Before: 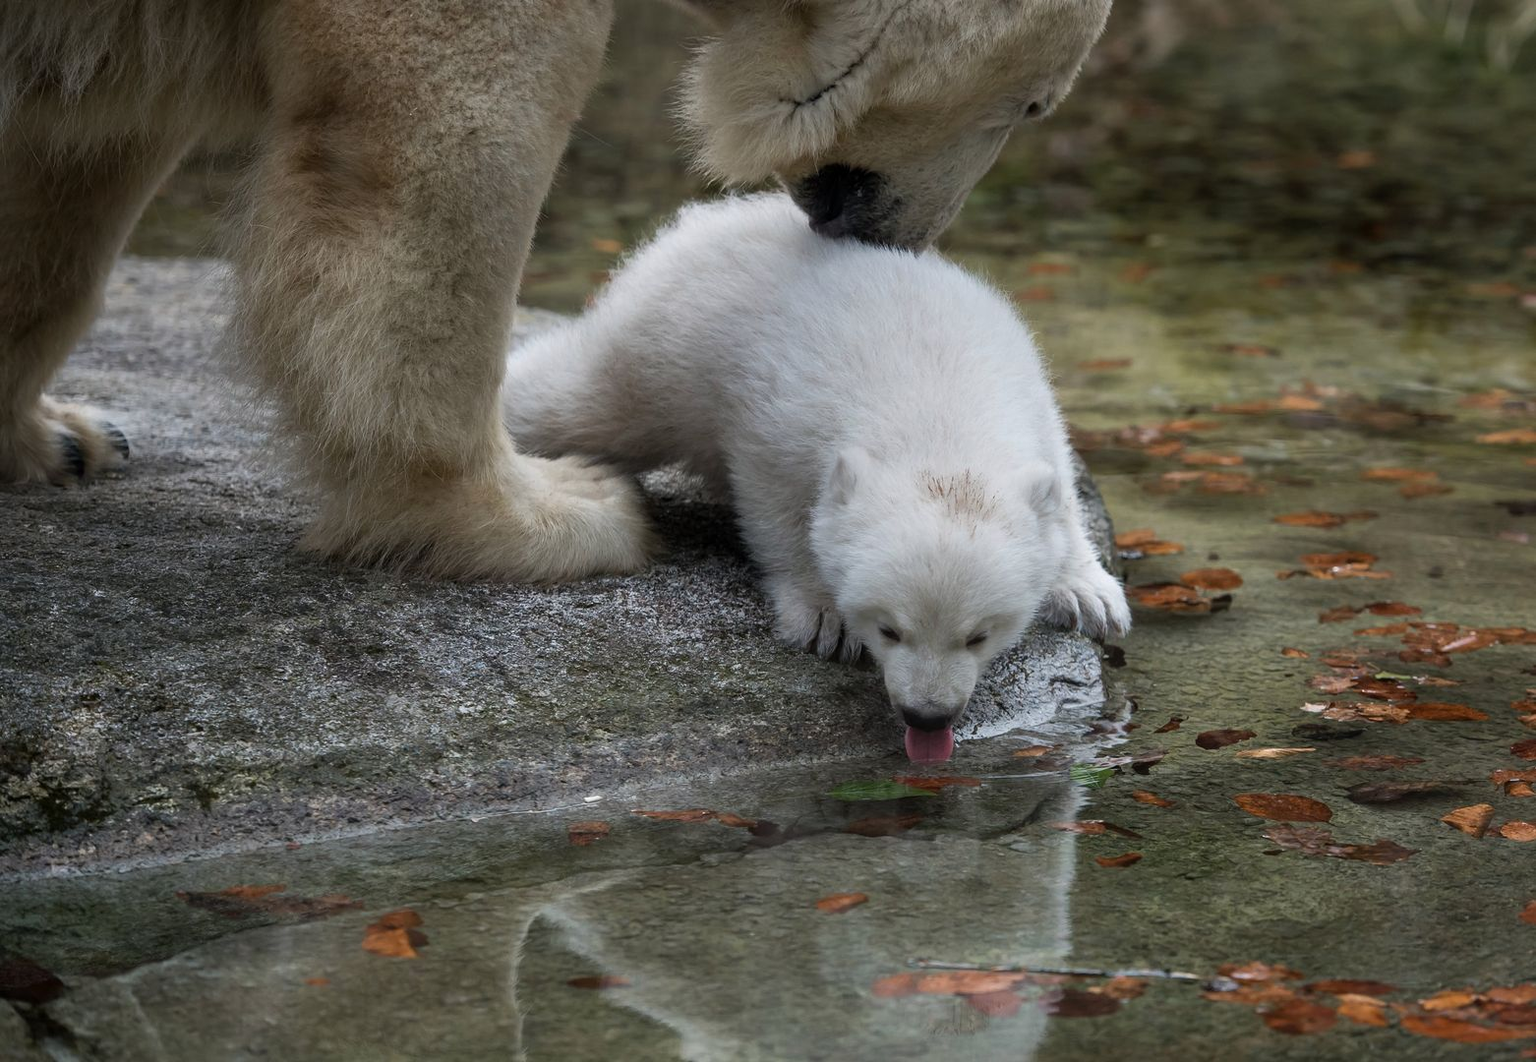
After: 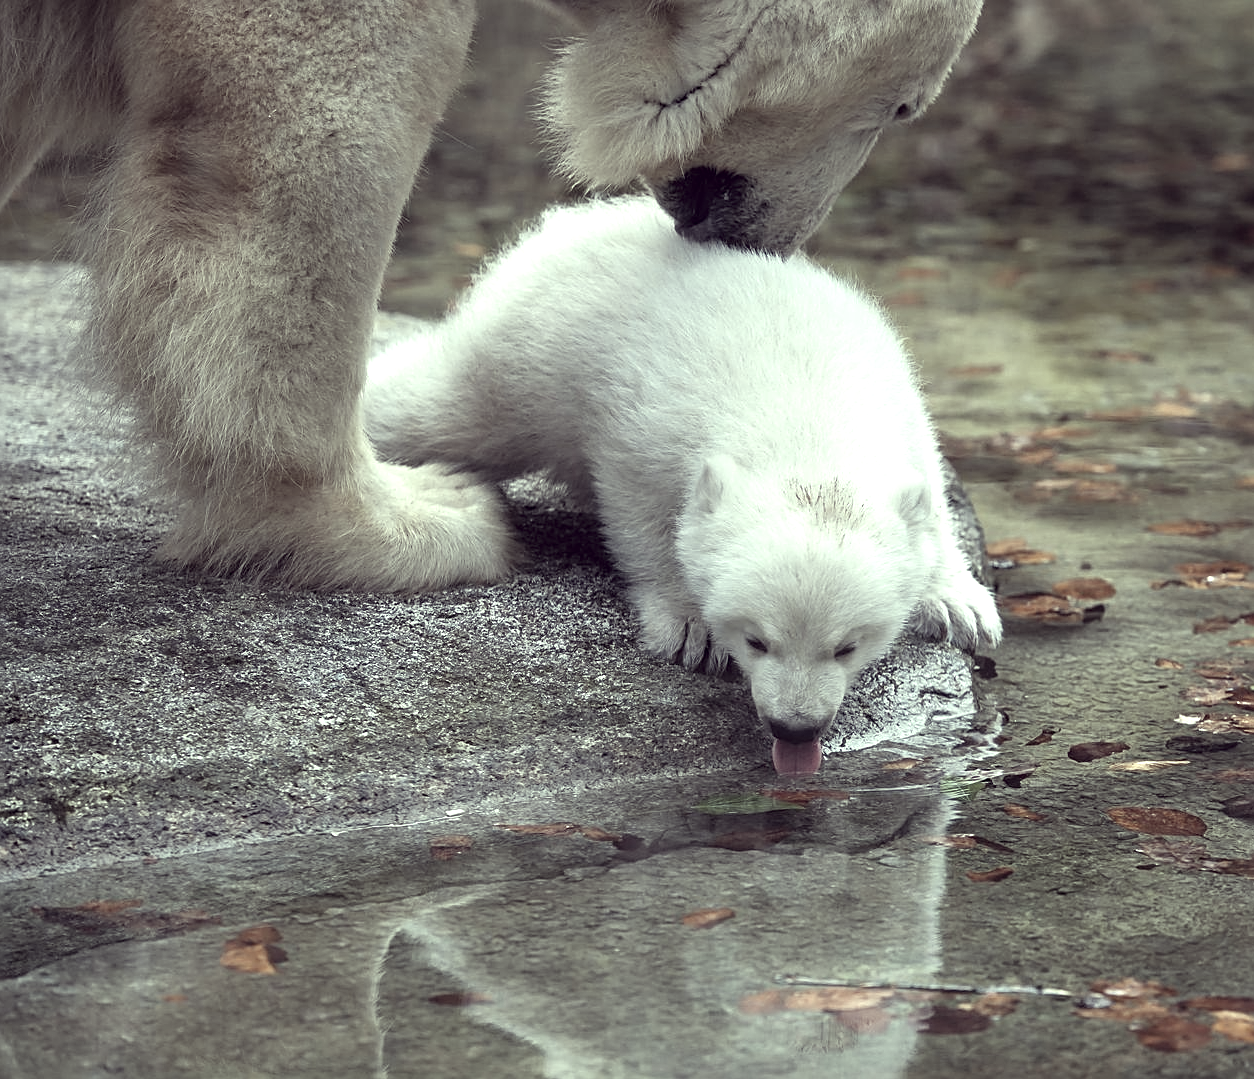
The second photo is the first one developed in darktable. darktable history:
color correction: highlights a* -20.14, highlights b* 20.04, shadows a* 19.44, shadows b* -20.09, saturation 0.449
crop and rotate: left 9.517%, right 10.152%
sharpen: on, module defaults
exposure: black level correction 0, exposure 0.891 EV, compensate exposure bias true, compensate highlight preservation false
